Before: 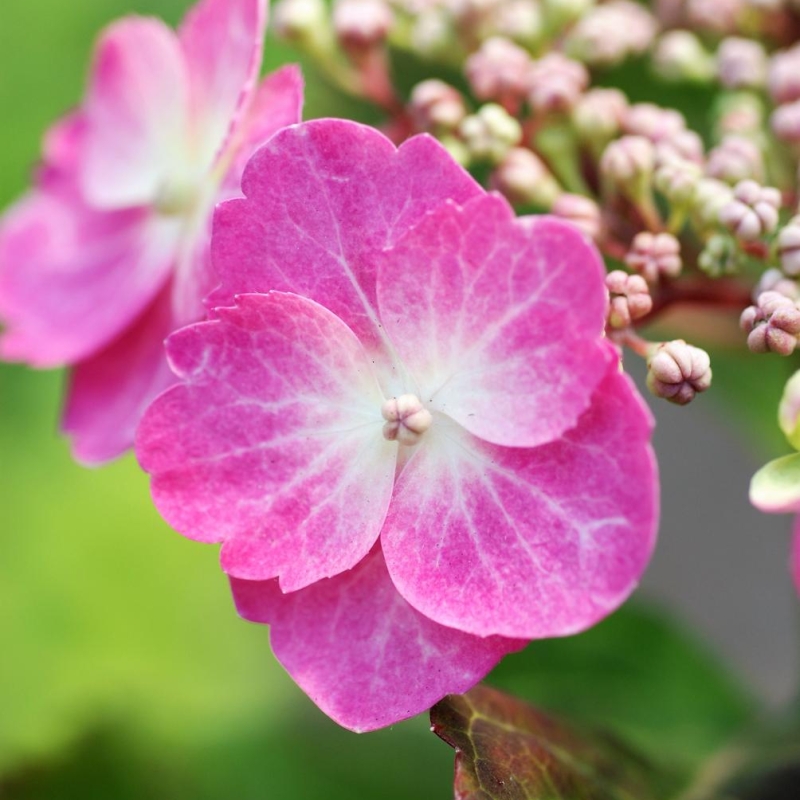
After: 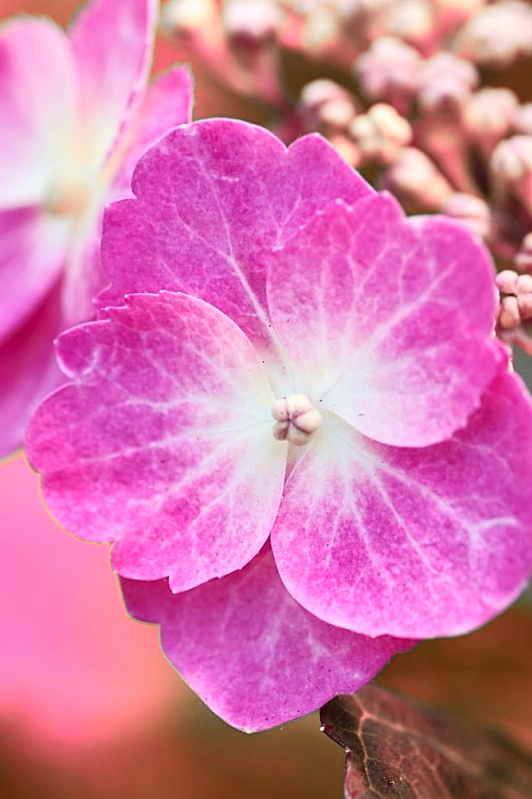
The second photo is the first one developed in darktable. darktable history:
tone curve: curves: ch0 [(0, 0.036) (0.119, 0.115) (0.461, 0.479) (0.715, 0.767) (0.817, 0.865) (1, 0.998)]; ch1 [(0, 0) (0.377, 0.416) (0.44, 0.478) (0.487, 0.498) (0.514, 0.525) (0.538, 0.552) (0.67, 0.688) (1, 1)]; ch2 [(0, 0) (0.38, 0.405) (0.463, 0.445) (0.492, 0.486) (0.524, 0.541) (0.578, 0.59) (0.653, 0.658) (1, 1)], color space Lab, linked channels, preserve colors none
crop and rotate: left 13.83%, right 19.588%
shadows and highlights: shadows 29.68, highlights -30.27, low approximation 0.01, soften with gaussian
tone equalizer: smoothing diameter 24.86%, edges refinement/feathering 14.05, preserve details guided filter
sharpen: on, module defaults
color zones: curves: ch2 [(0, 0.488) (0.143, 0.417) (0.286, 0.212) (0.429, 0.179) (0.571, 0.154) (0.714, 0.415) (0.857, 0.495) (1, 0.488)], mix 26.73%
